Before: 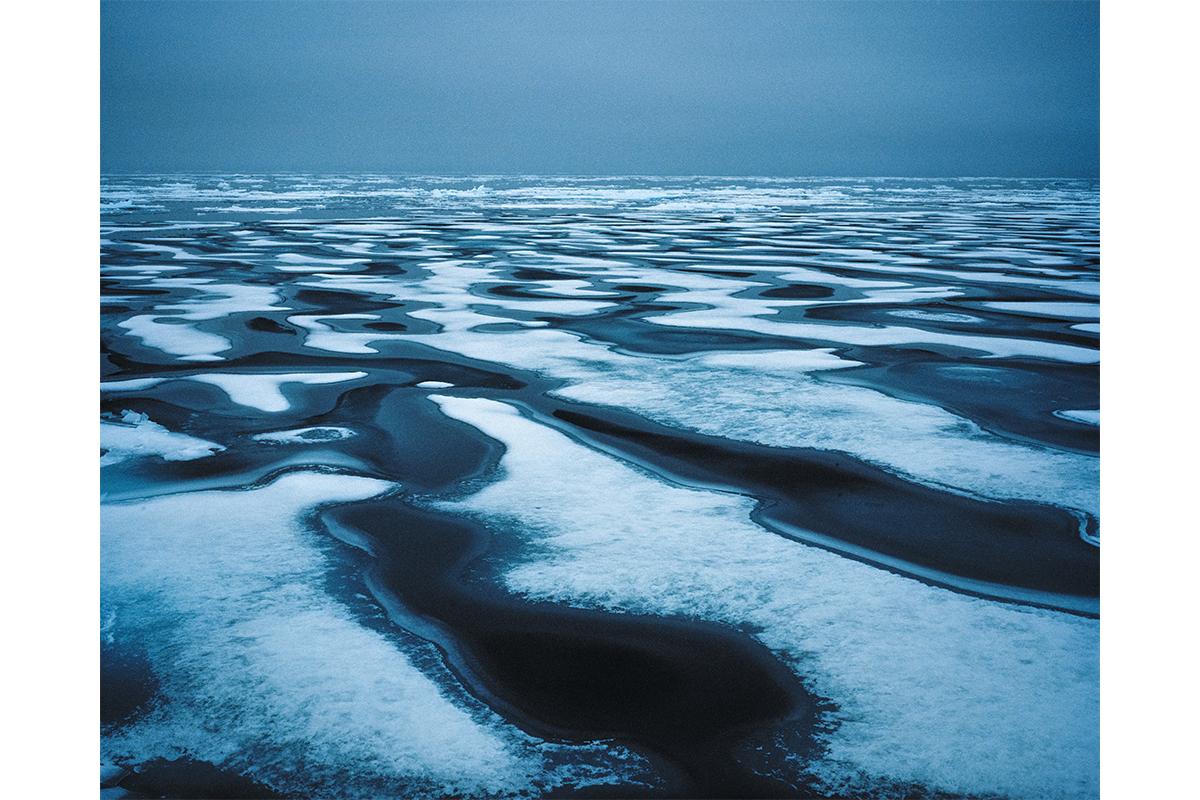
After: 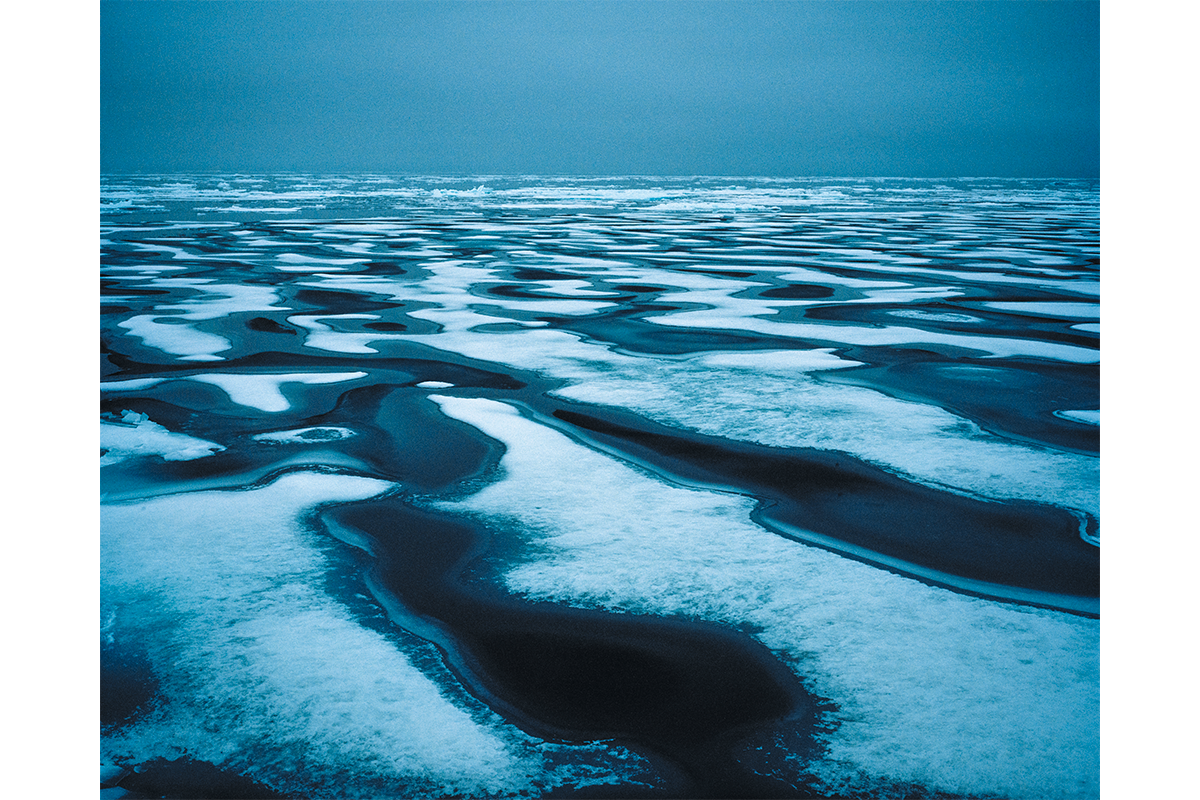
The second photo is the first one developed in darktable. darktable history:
velvia: strength 17%
color zones: curves: ch1 [(0.29, 0.492) (0.373, 0.185) (0.509, 0.481)]; ch2 [(0.25, 0.462) (0.749, 0.457)], mix 40.67%
